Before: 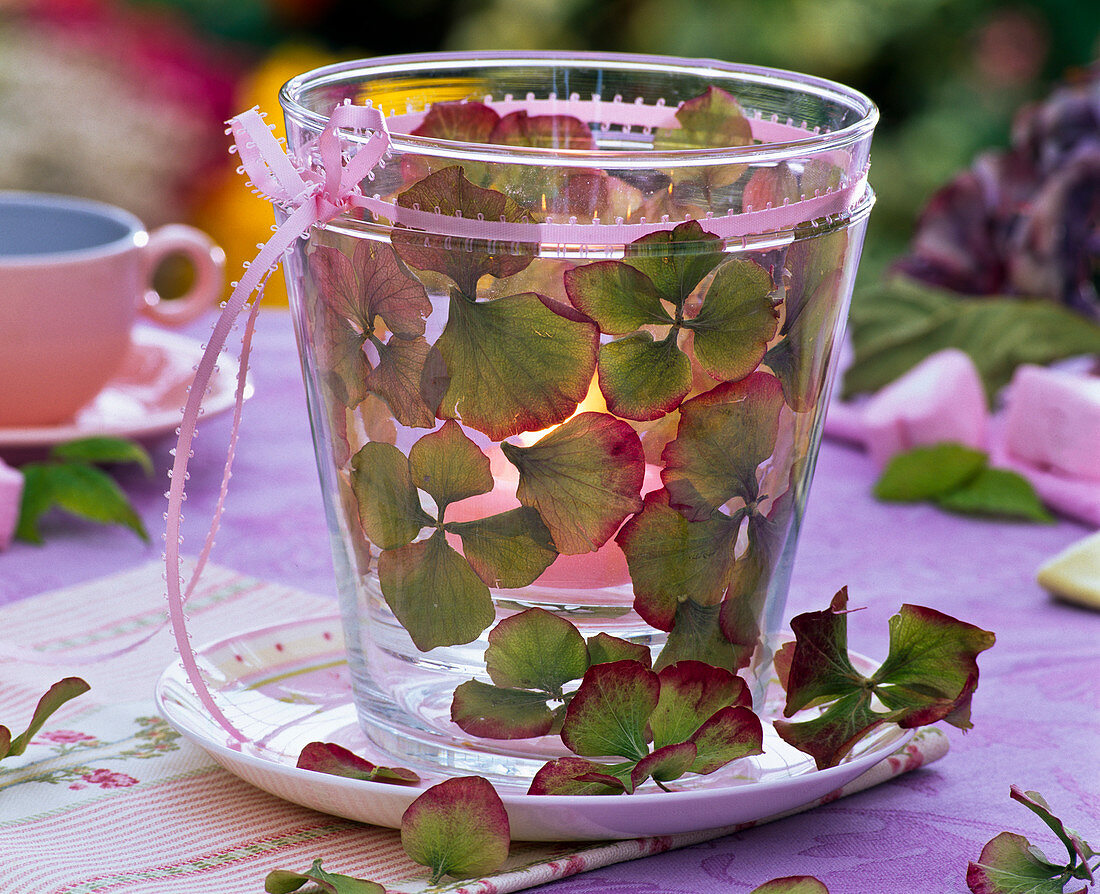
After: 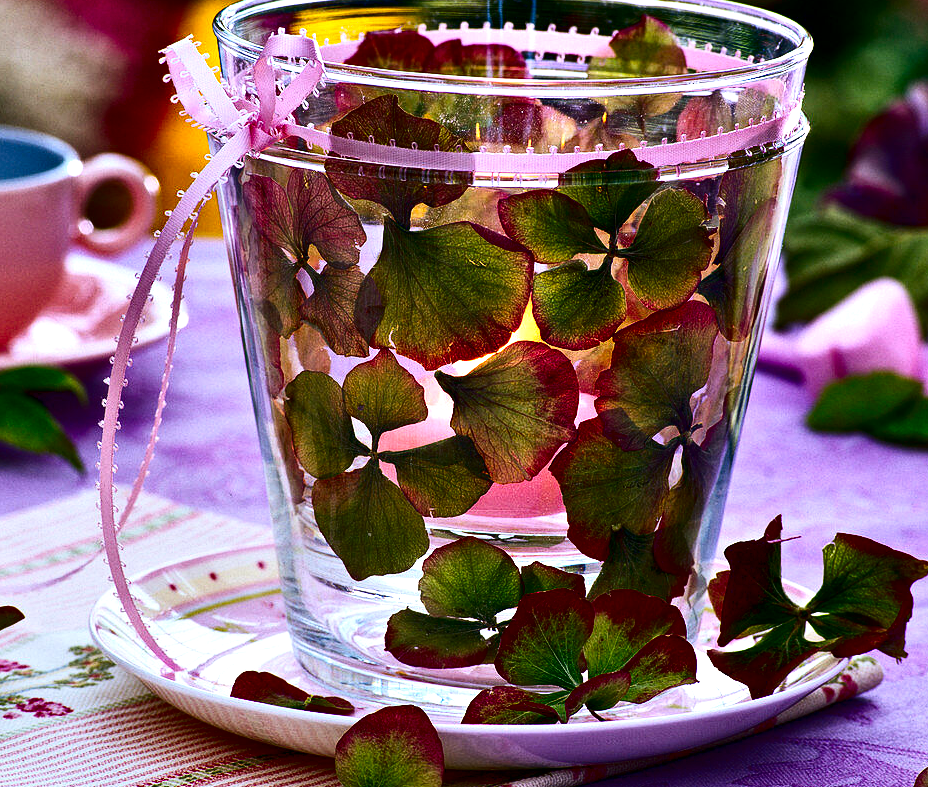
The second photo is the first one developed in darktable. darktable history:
crop: left 6.039%, top 8.053%, right 9.541%, bottom 3.869%
contrast equalizer: octaves 7, y [[0.6 ×6], [0.55 ×6], [0 ×6], [0 ×6], [0 ×6]]
contrast brightness saturation: contrast 0.224, brightness -0.186, saturation 0.237
tone equalizer: mask exposure compensation -0.491 EV
